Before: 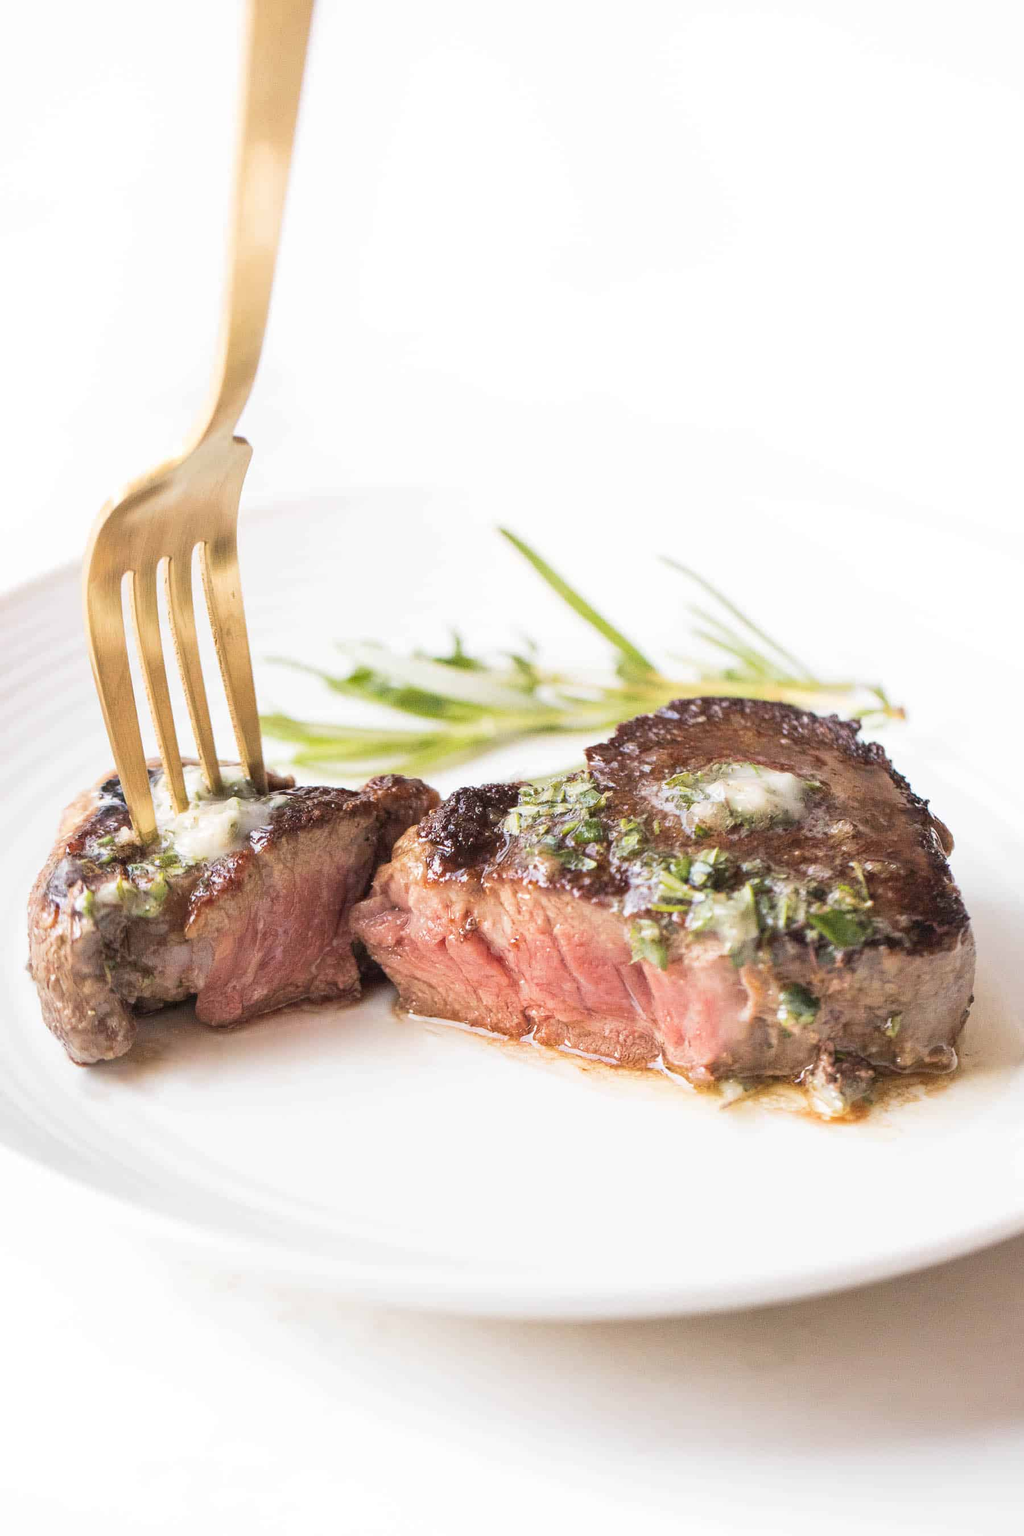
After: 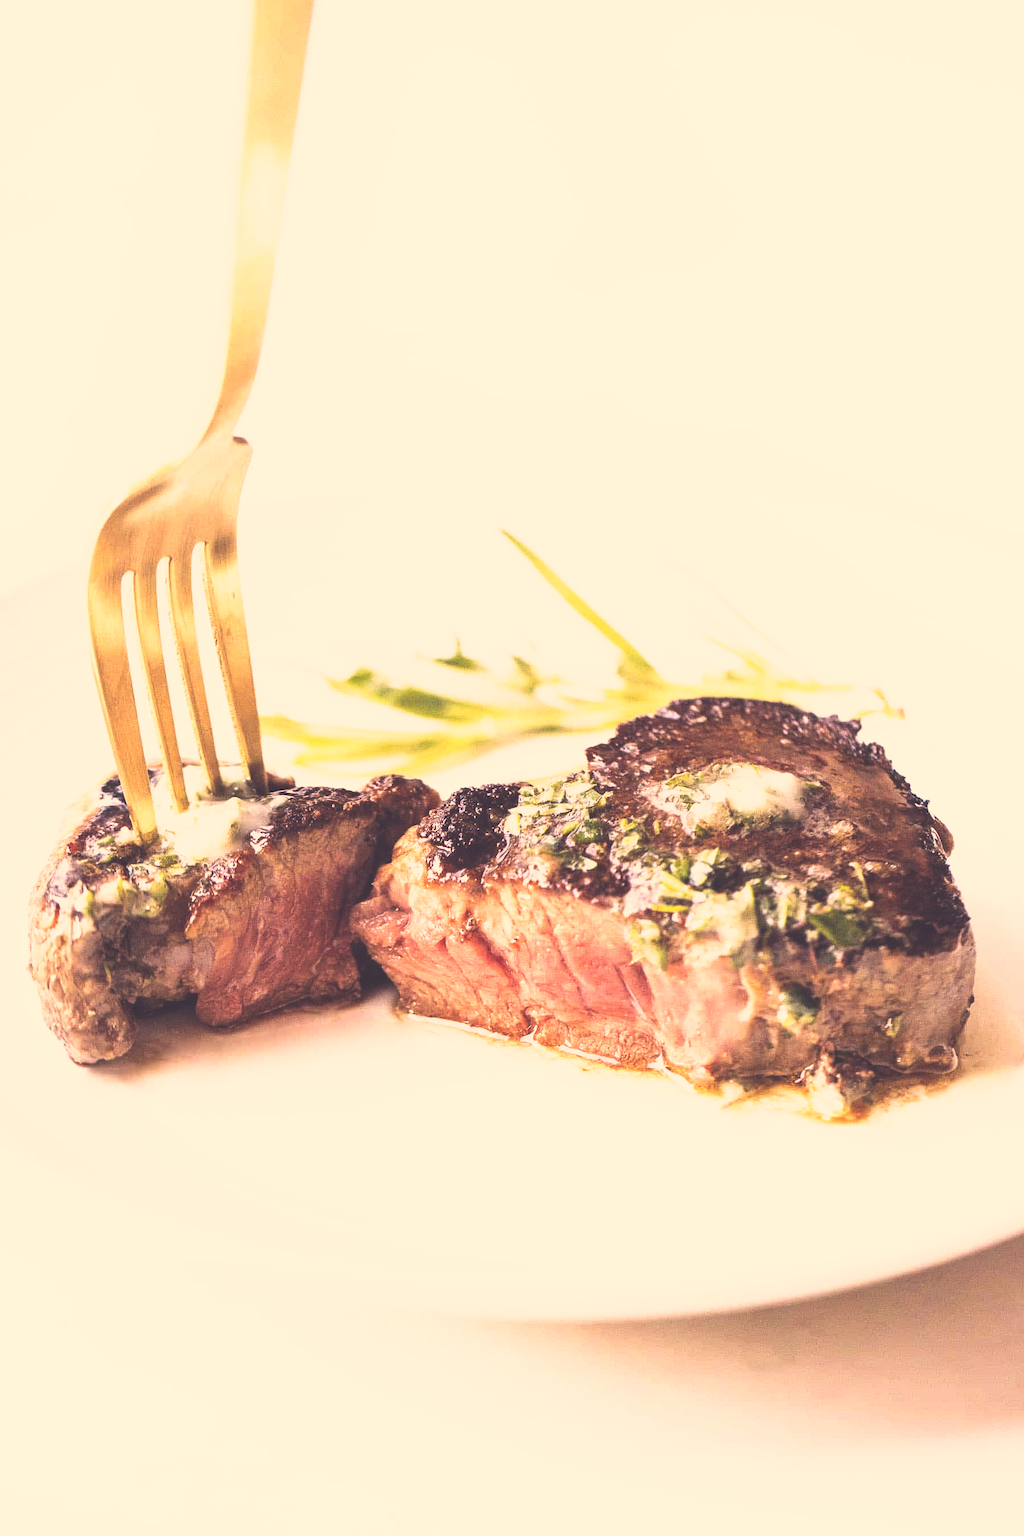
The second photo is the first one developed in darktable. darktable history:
color correction: highlights a* 19.59, highlights b* 27.49, shadows a* 3.46, shadows b* -17.28, saturation 0.73
base curve: curves: ch0 [(0, 0.036) (0.007, 0.037) (0.604, 0.887) (1, 1)], preserve colors none
